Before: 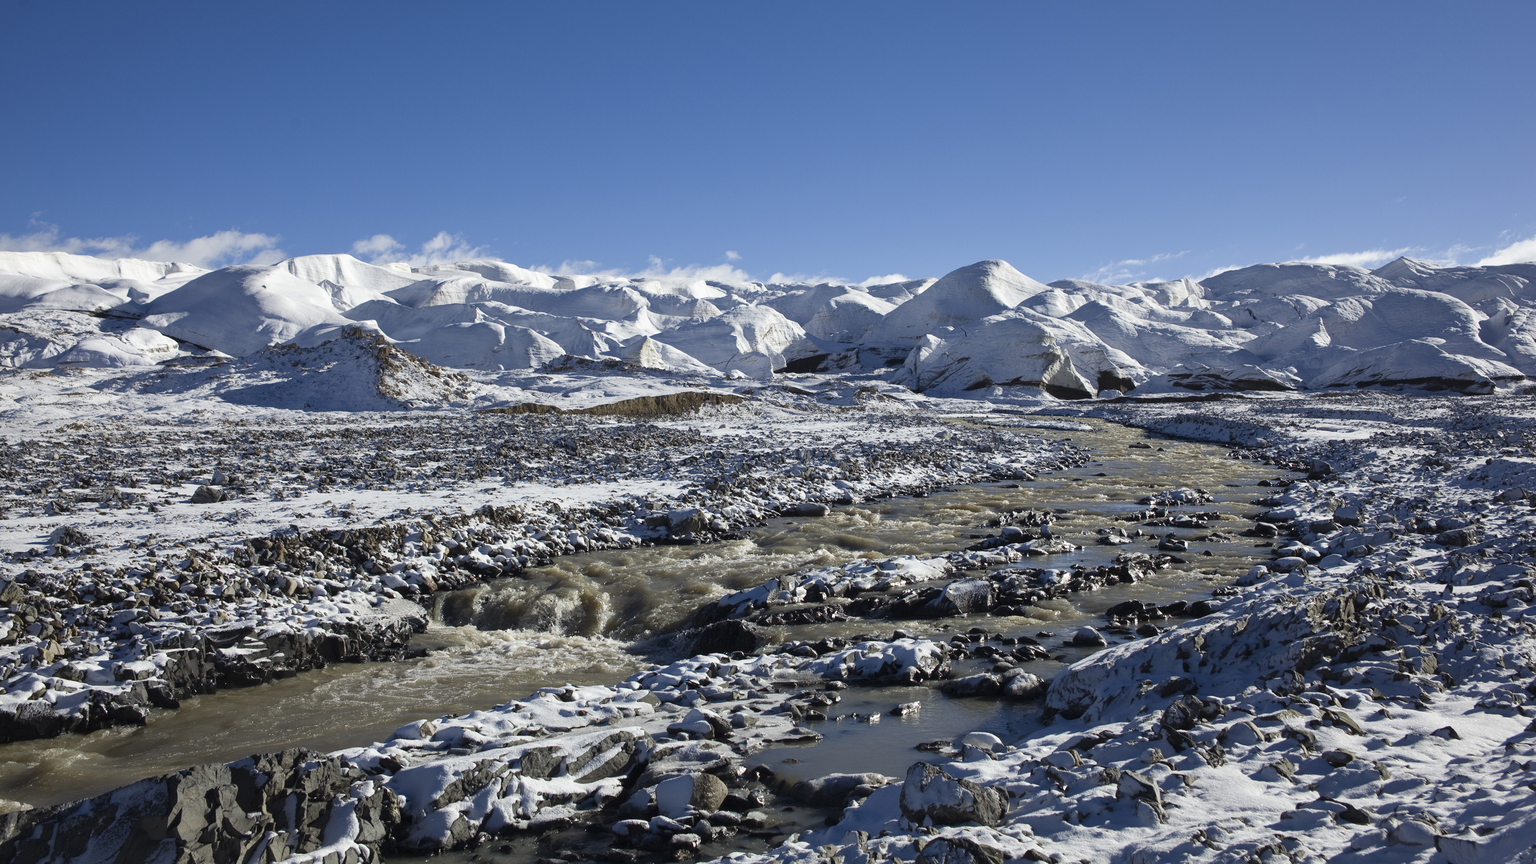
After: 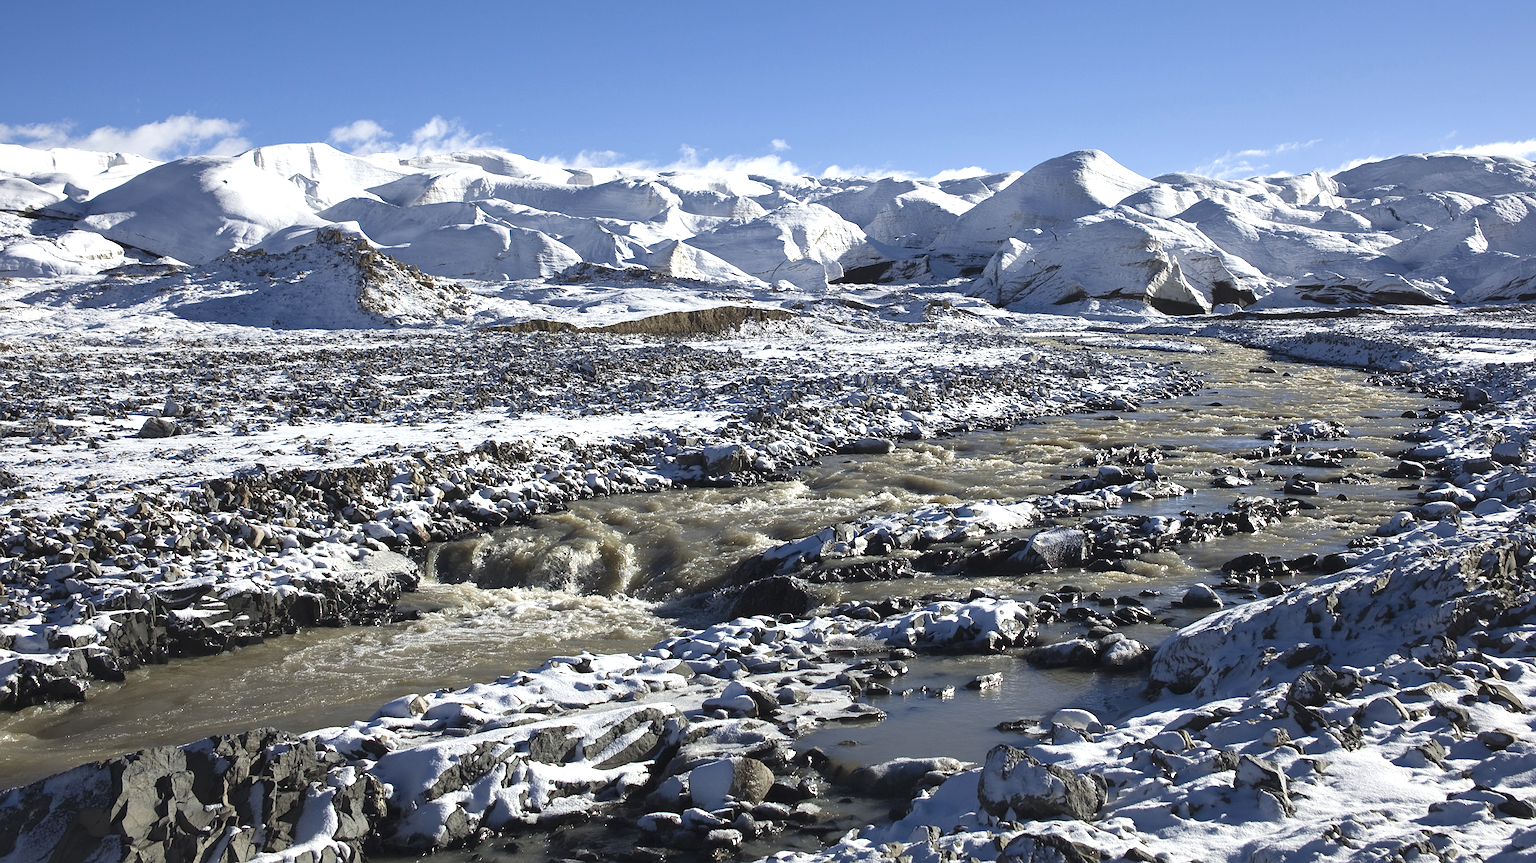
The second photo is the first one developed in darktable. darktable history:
crop and rotate: left 4.842%, top 15.51%, right 10.668%
sharpen: radius 1
exposure: black level correction -0.002, exposure 0.54 EV, compensate highlight preservation false
levels: levels [0, 0.51, 1]
